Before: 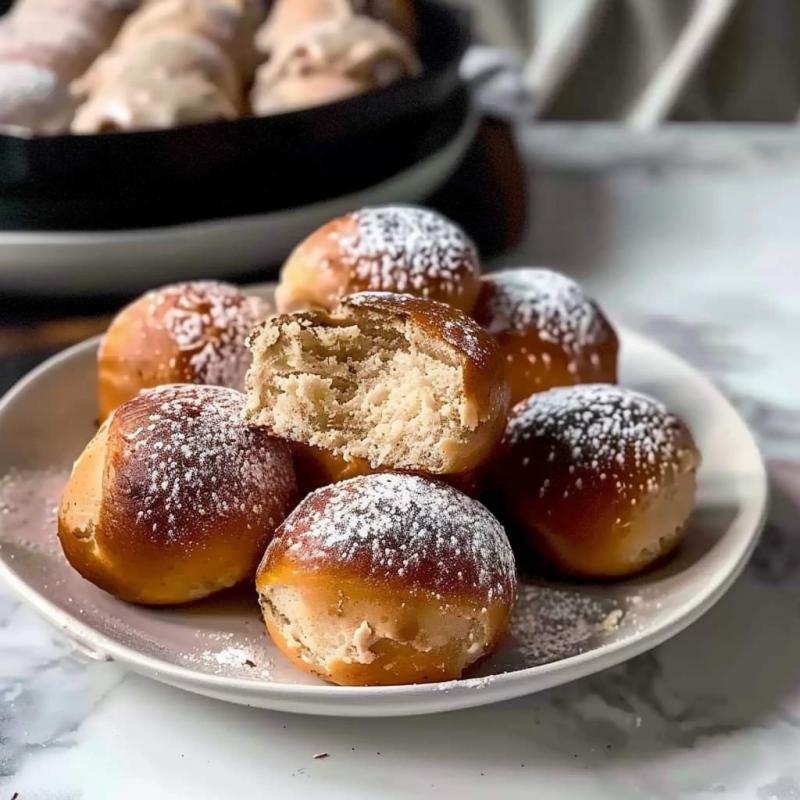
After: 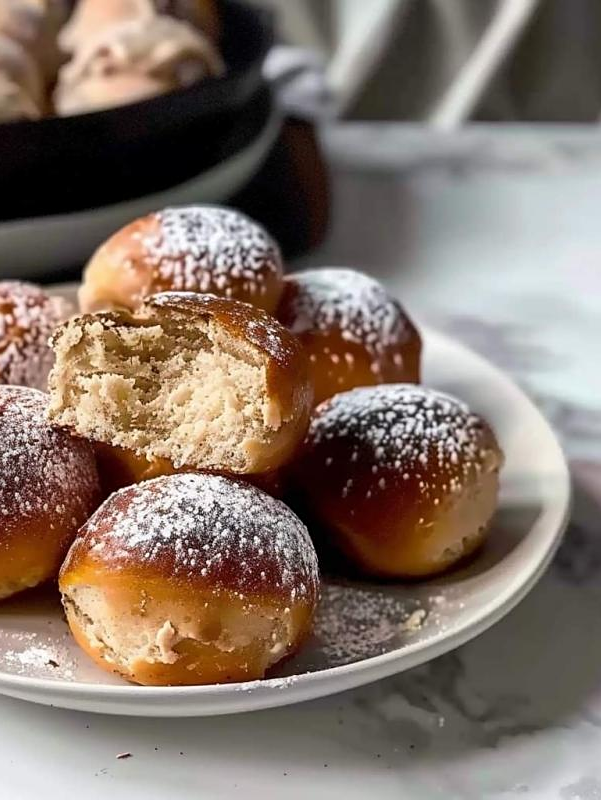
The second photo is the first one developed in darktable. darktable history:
crop and rotate: left 24.769%
sharpen: amount 0.212
